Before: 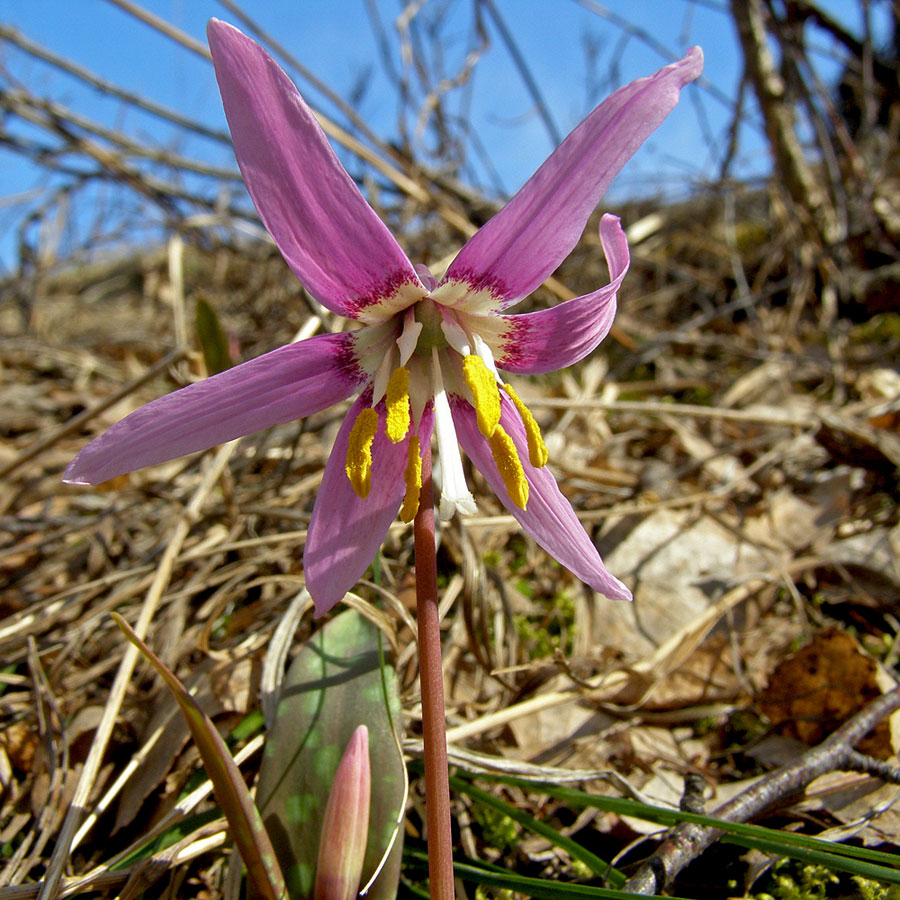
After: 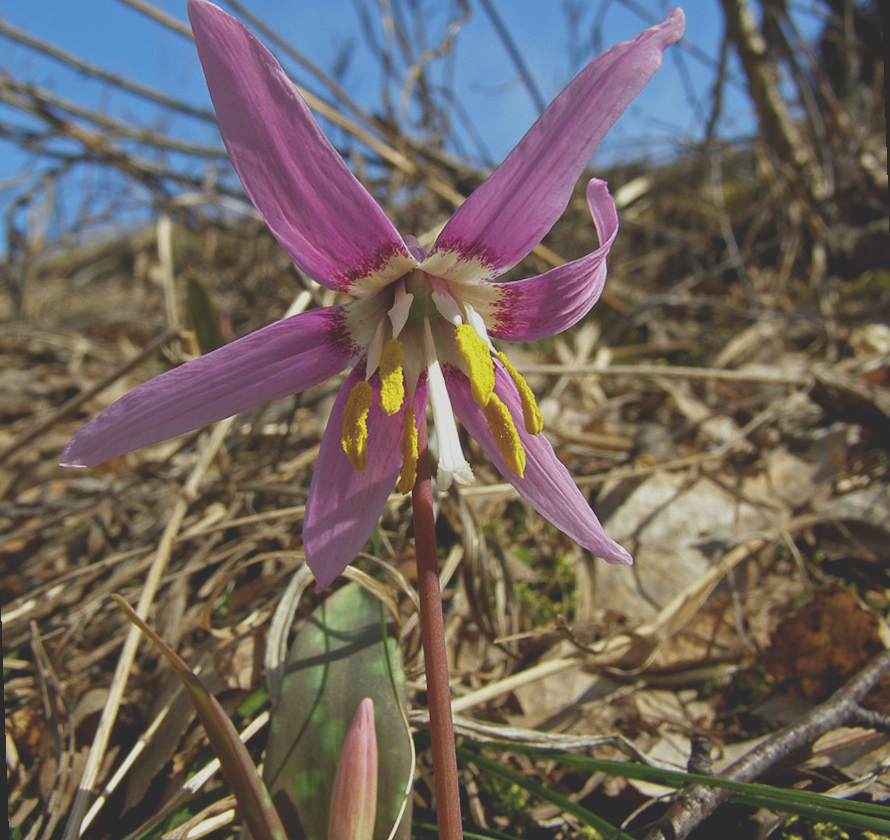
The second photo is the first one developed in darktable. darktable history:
exposure: black level correction -0.036, exposure -0.497 EV, compensate highlight preservation false
rotate and perspective: rotation -2°, crop left 0.022, crop right 0.978, crop top 0.049, crop bottom 0.951
